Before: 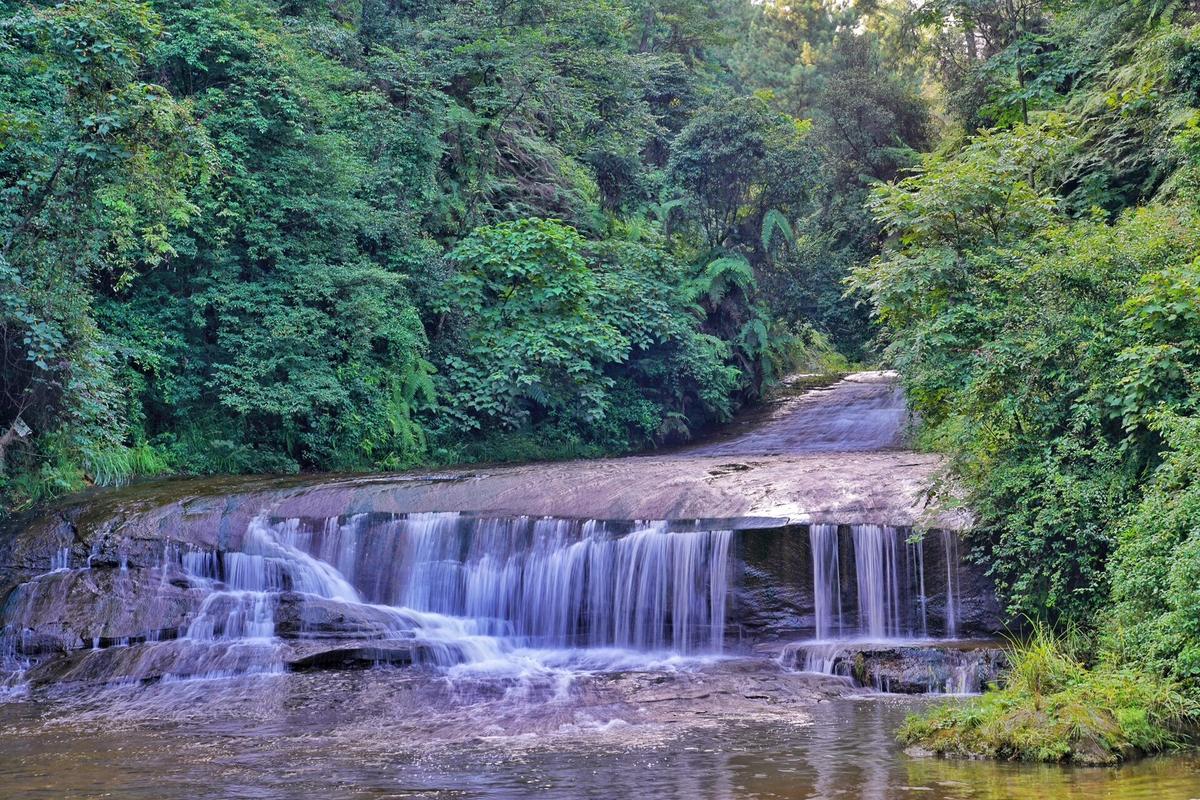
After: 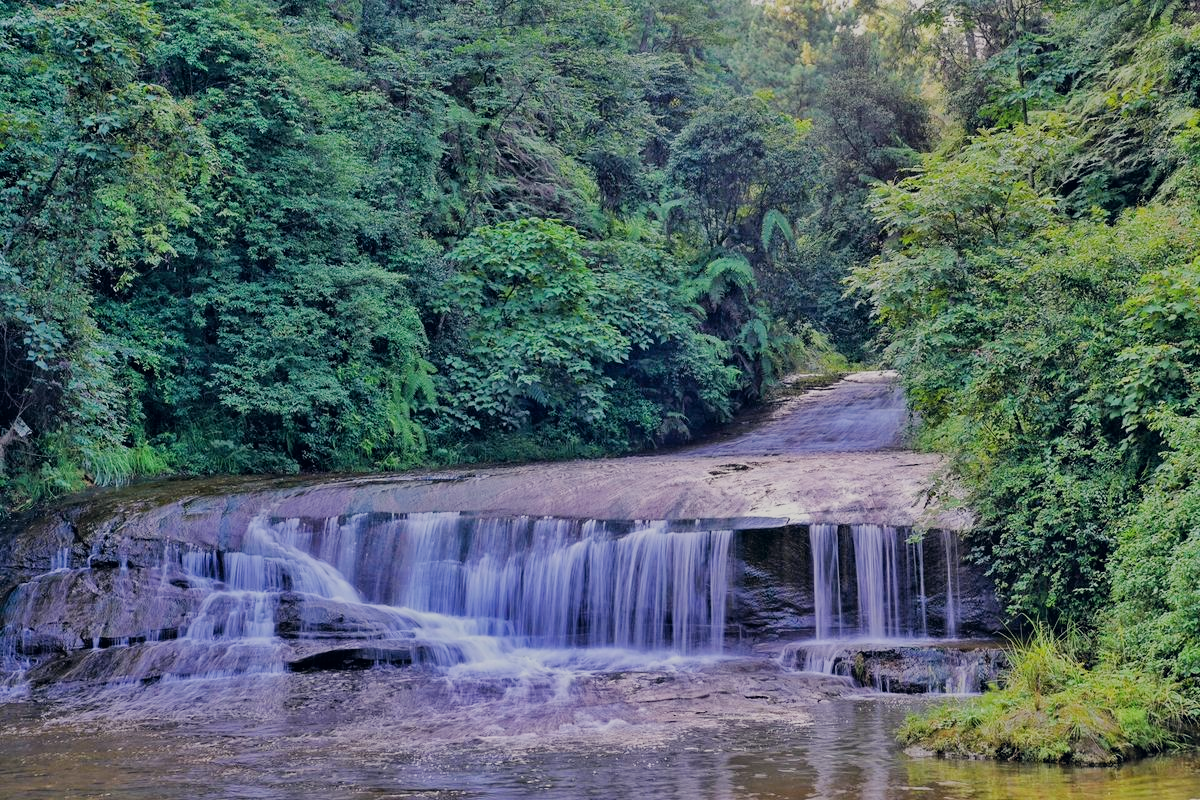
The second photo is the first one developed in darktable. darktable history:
color correction: highlights a* 0.268, highlights b* 2.71, shadows a* -0.892, shadows b* -4.32
filmic rgb: black relative exposure -7.3 EV, white relative exposure 5.09 EV, threshold 3.04 EV, hardness 3.21, enable highlight reconstruction true
